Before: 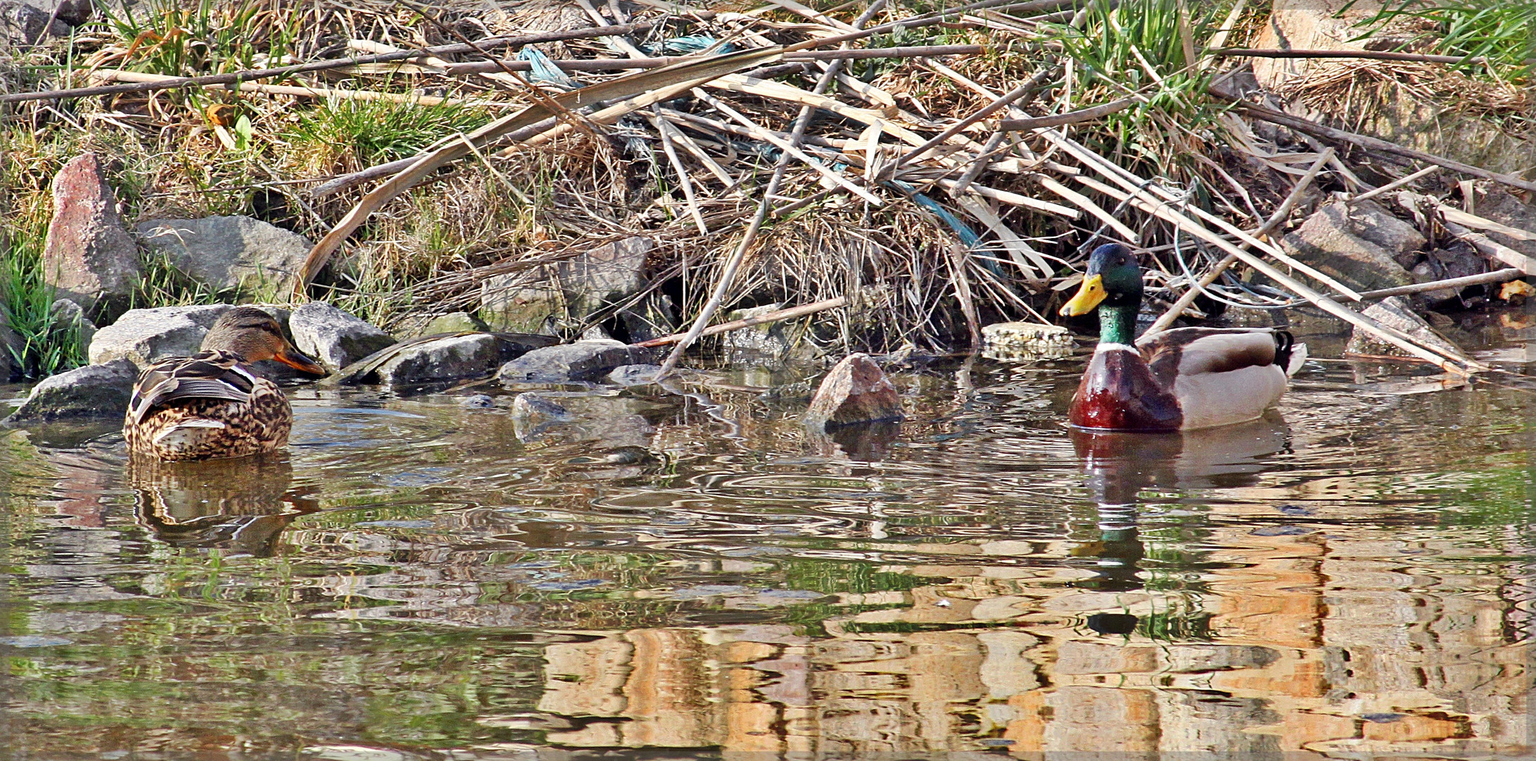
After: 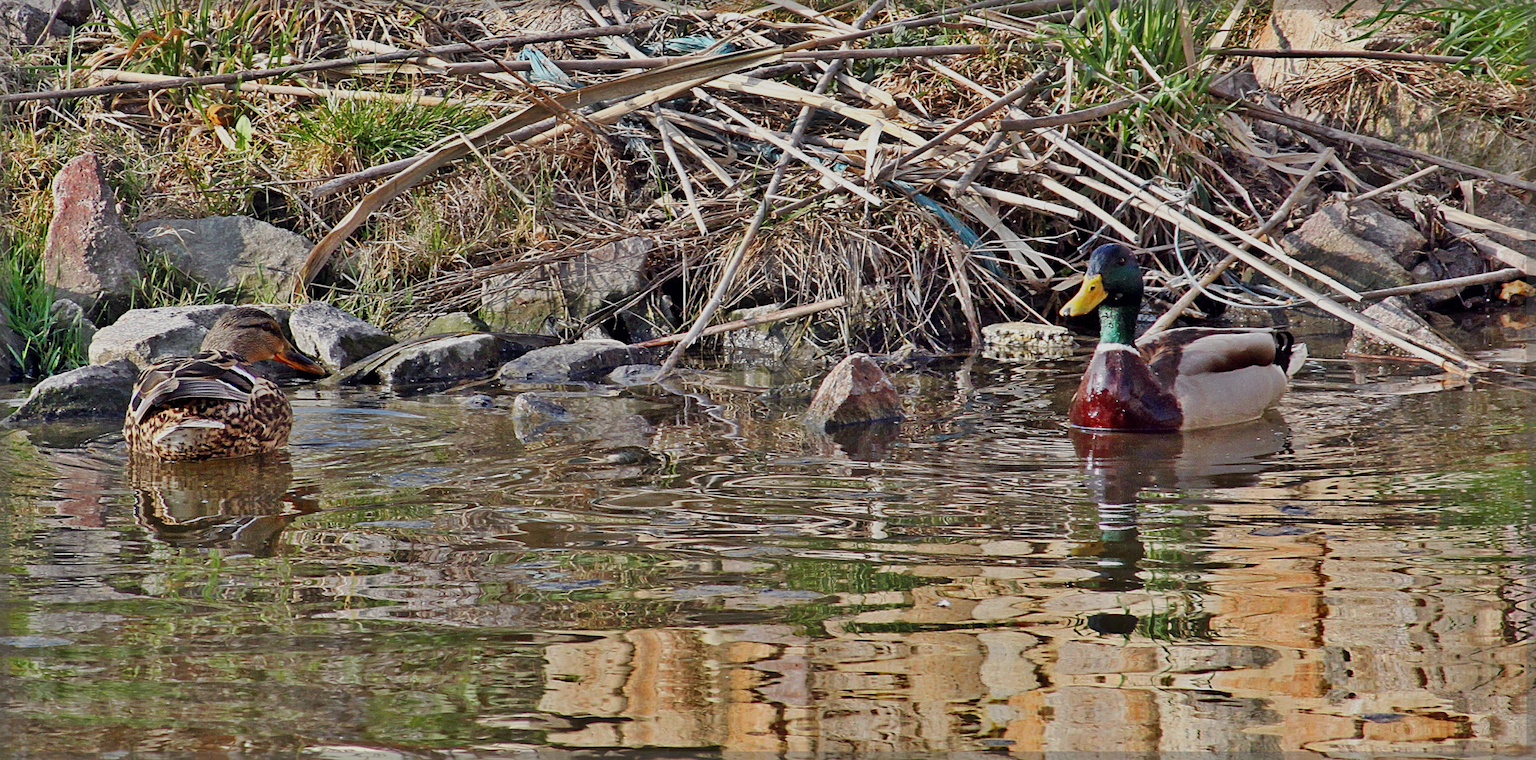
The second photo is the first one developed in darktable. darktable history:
exposure: exposure -0.485 EV, compensate highlight preservation false
